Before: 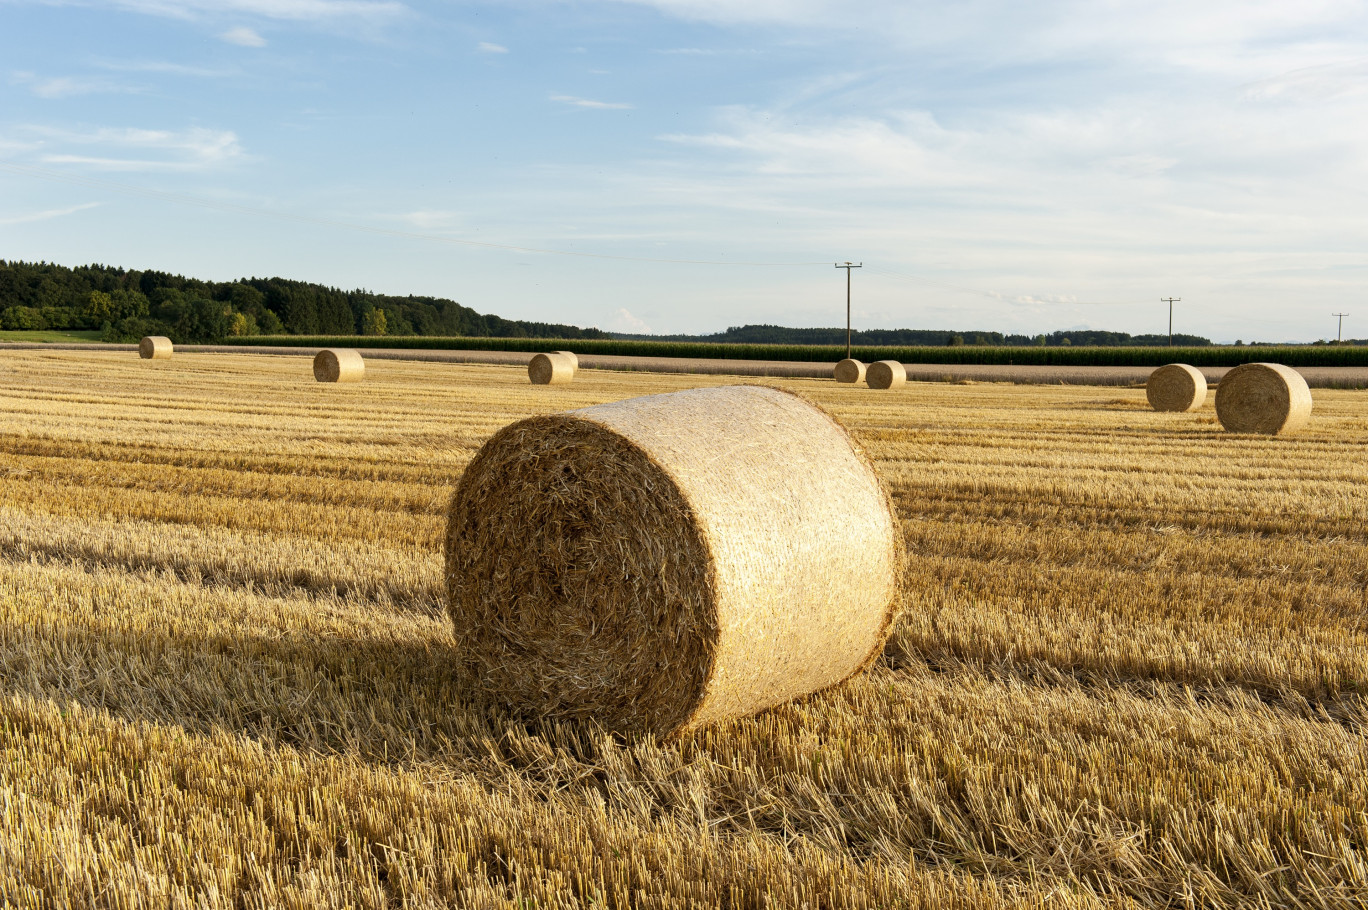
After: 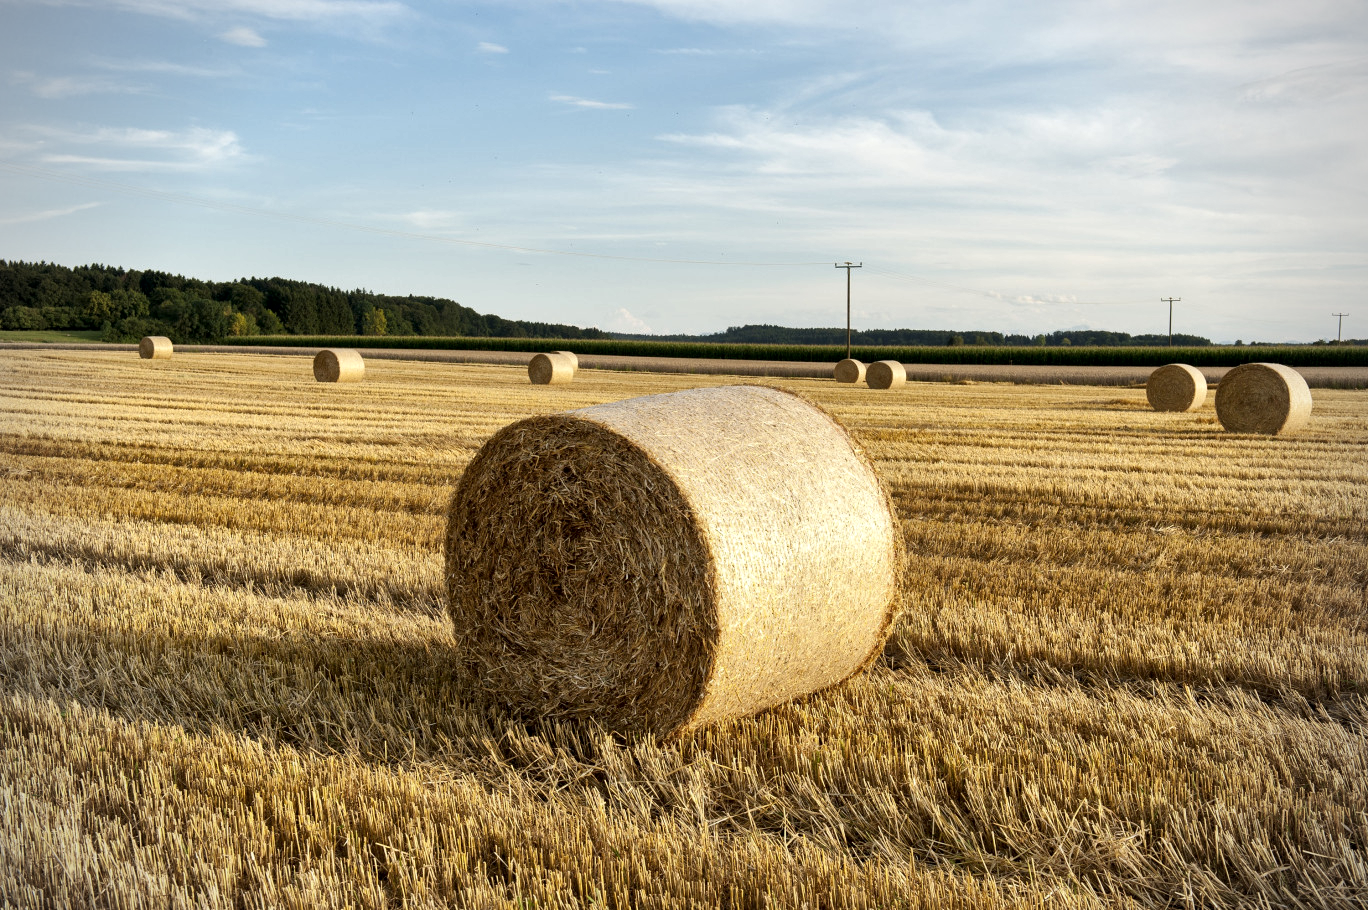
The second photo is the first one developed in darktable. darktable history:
local contrast: mode bilateral grid, contrast 20, coarseness 50, detail 148%, midtone range 0.2
vignetting: on, module defaults
